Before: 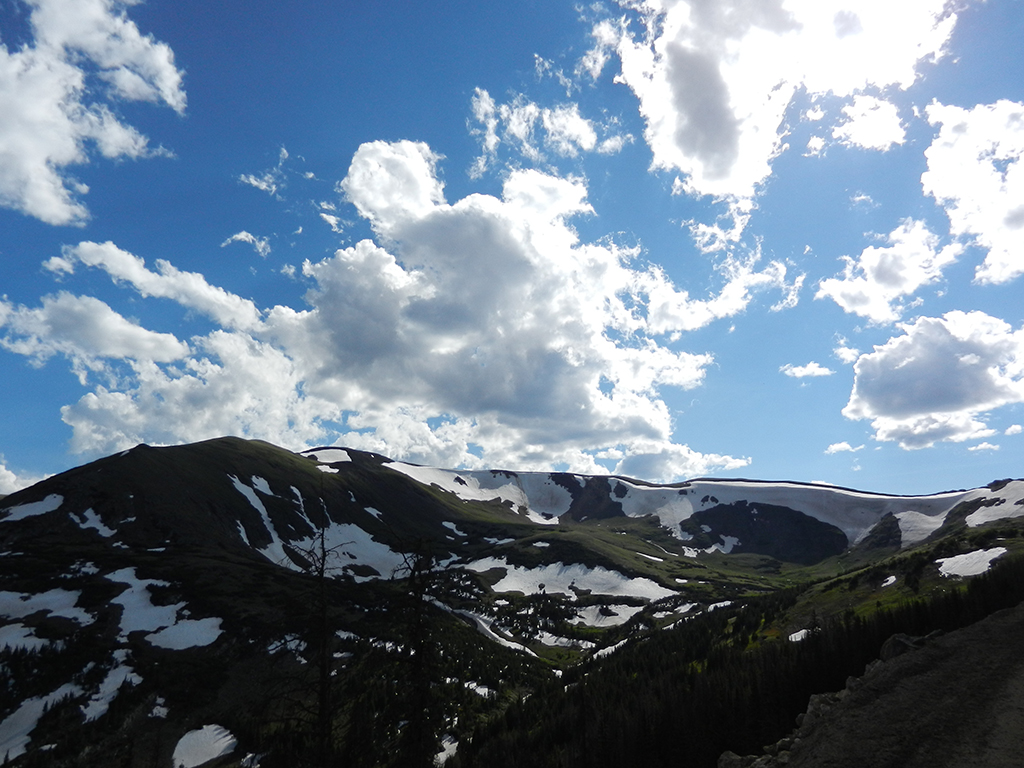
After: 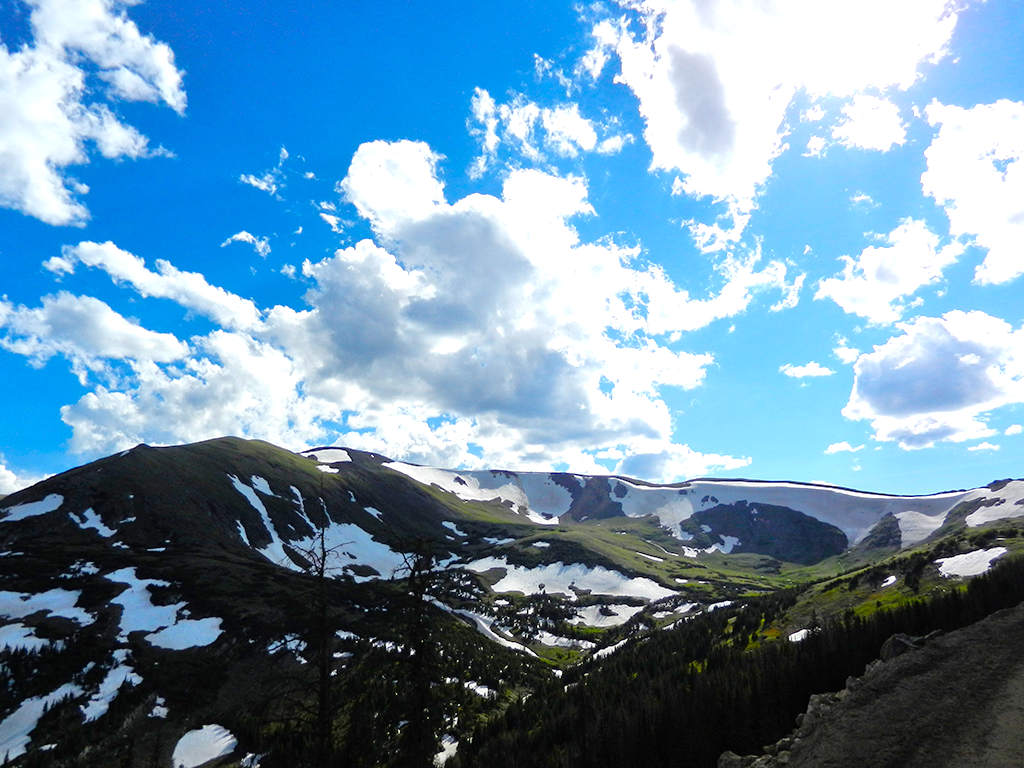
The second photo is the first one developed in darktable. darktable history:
tone equalizer: -7 EV 0.15 EV, -6 EV 0.6 EV, -5 EV 1.15 EV, -4 EV 1.33 EV, -3 EV 1.15 EV, -2 EV 0.6 EV, -1 EV 0.15 EV, mask exposure compensation -0.5 EV
color balance rgb: linear chroma grading › global chroma 15%, perceptual saturation grading › global saturation 30%
exposure: black level correction 0.001, exposure 0.5 EV, compensate exposure bias true, compensate highlight preservation false
